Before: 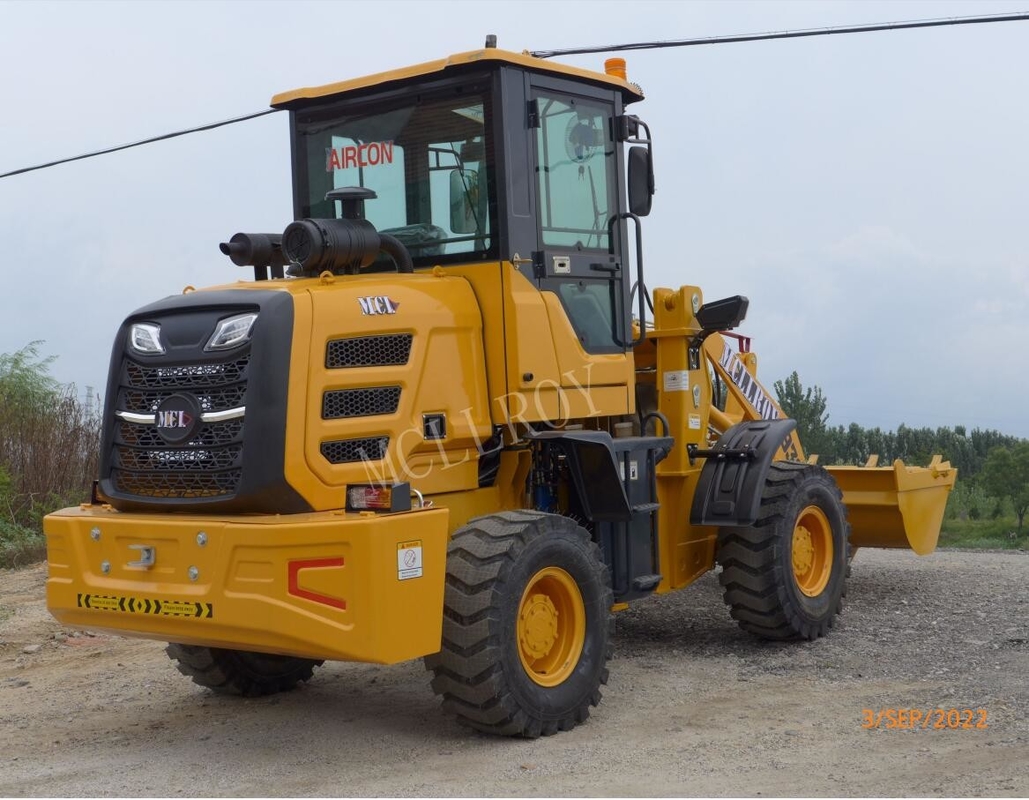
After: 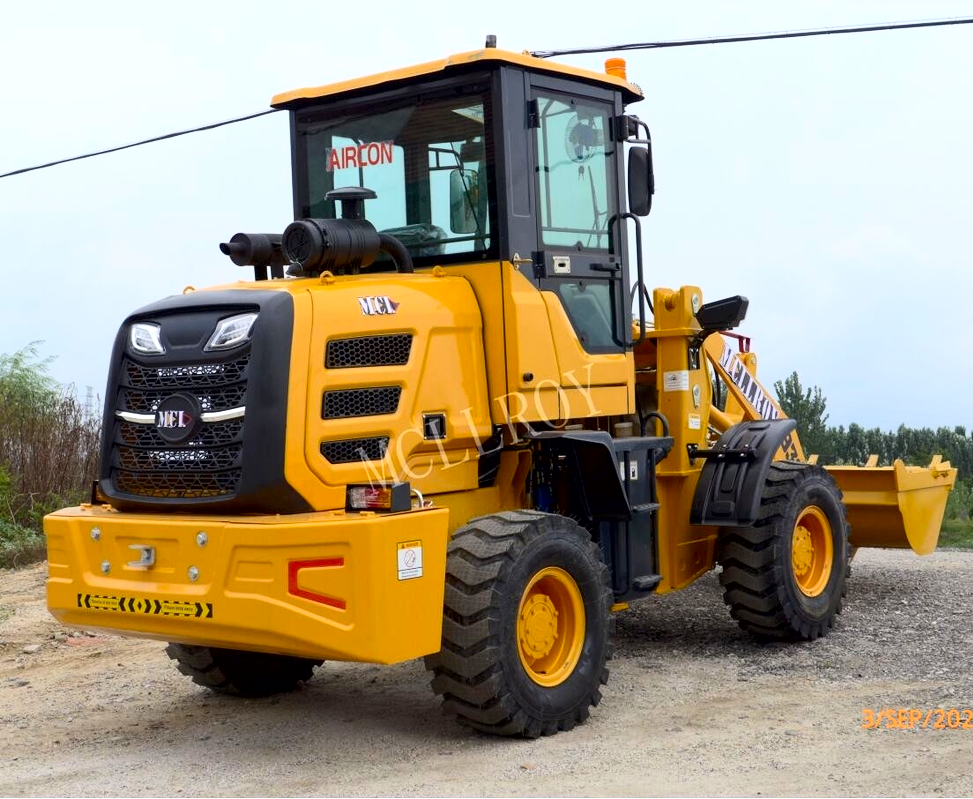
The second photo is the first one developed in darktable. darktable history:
contrast brightness saturation: contrast 0.196, brightness 0.166, saturation 0.228
crop and rotate: left 0%, right 5.356%
tone equalizer: -8 EV -0.398 EV, -7 EV -0.382 EV, -6 EV -0.356 EV, -5 EV -0.2 EV, -3 EV 0.222 EV, -2 EV 0.36 EV, -1 EV 0.393 EV, +0 EV 0.437 EV, edges refinement/feathering 500, mask exposure compensation -1.57 EV, preserve details no
exposure: black level correction 0.009, compensate highlight preservation false
